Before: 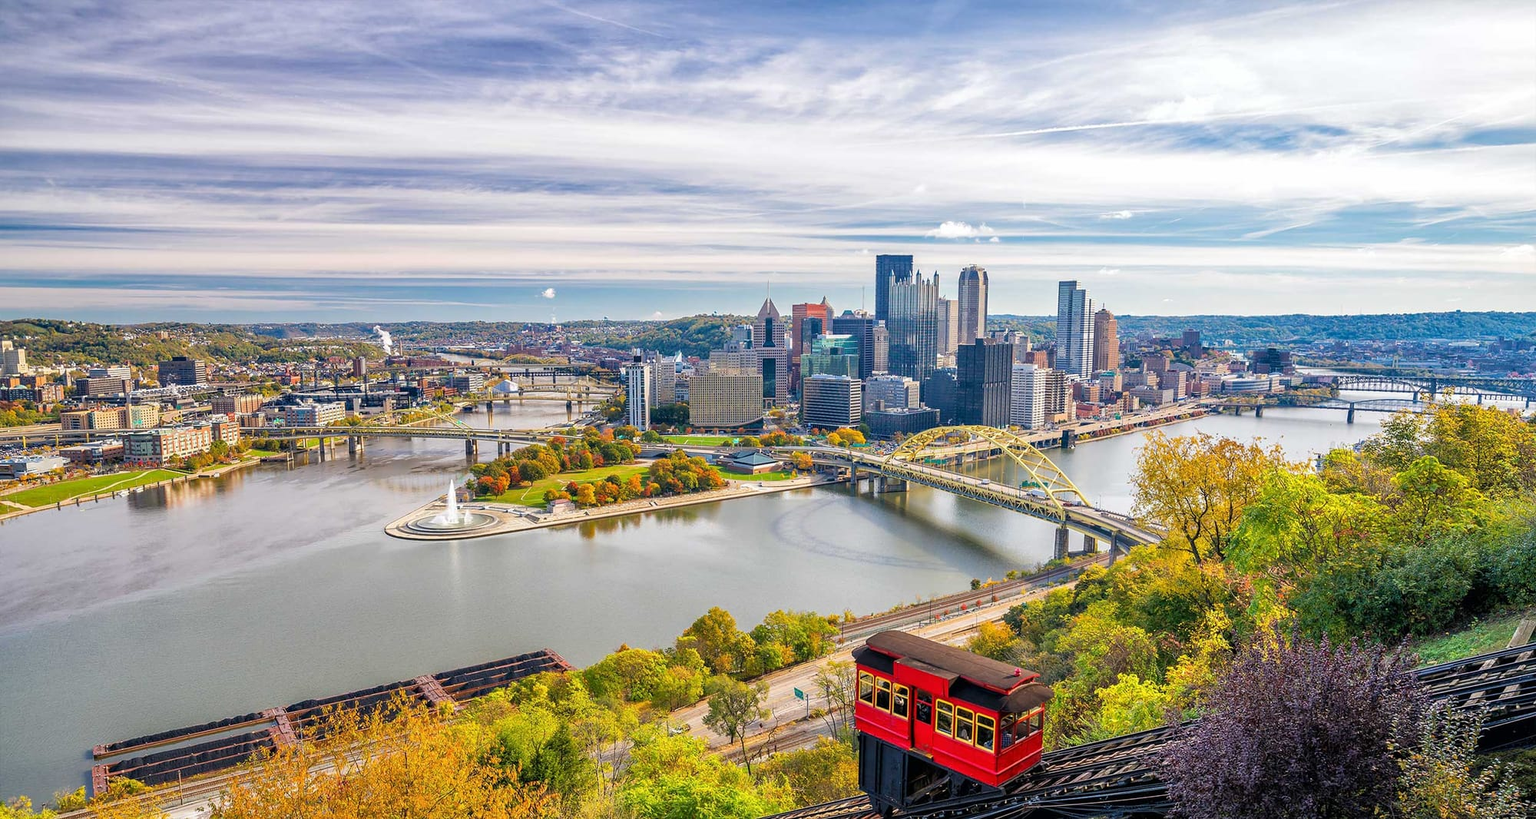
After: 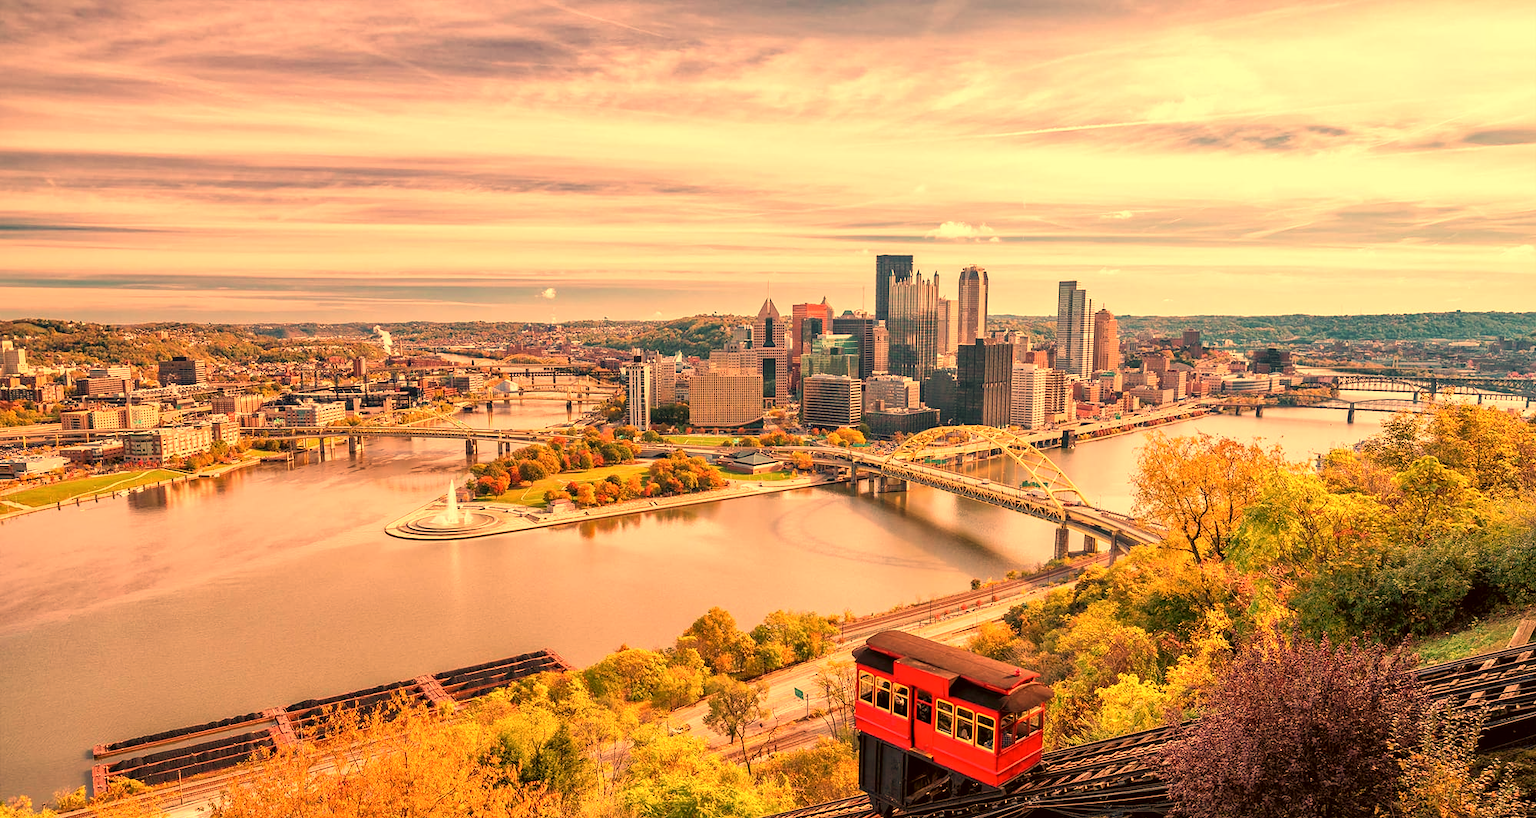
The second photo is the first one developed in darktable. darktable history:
white balance: red 1.467, blue 0.684
color correction: highlights a* 6.27, highlights b* 8.19, shadows a* 5.94, shadows b* 7.23, saturation 0.9
